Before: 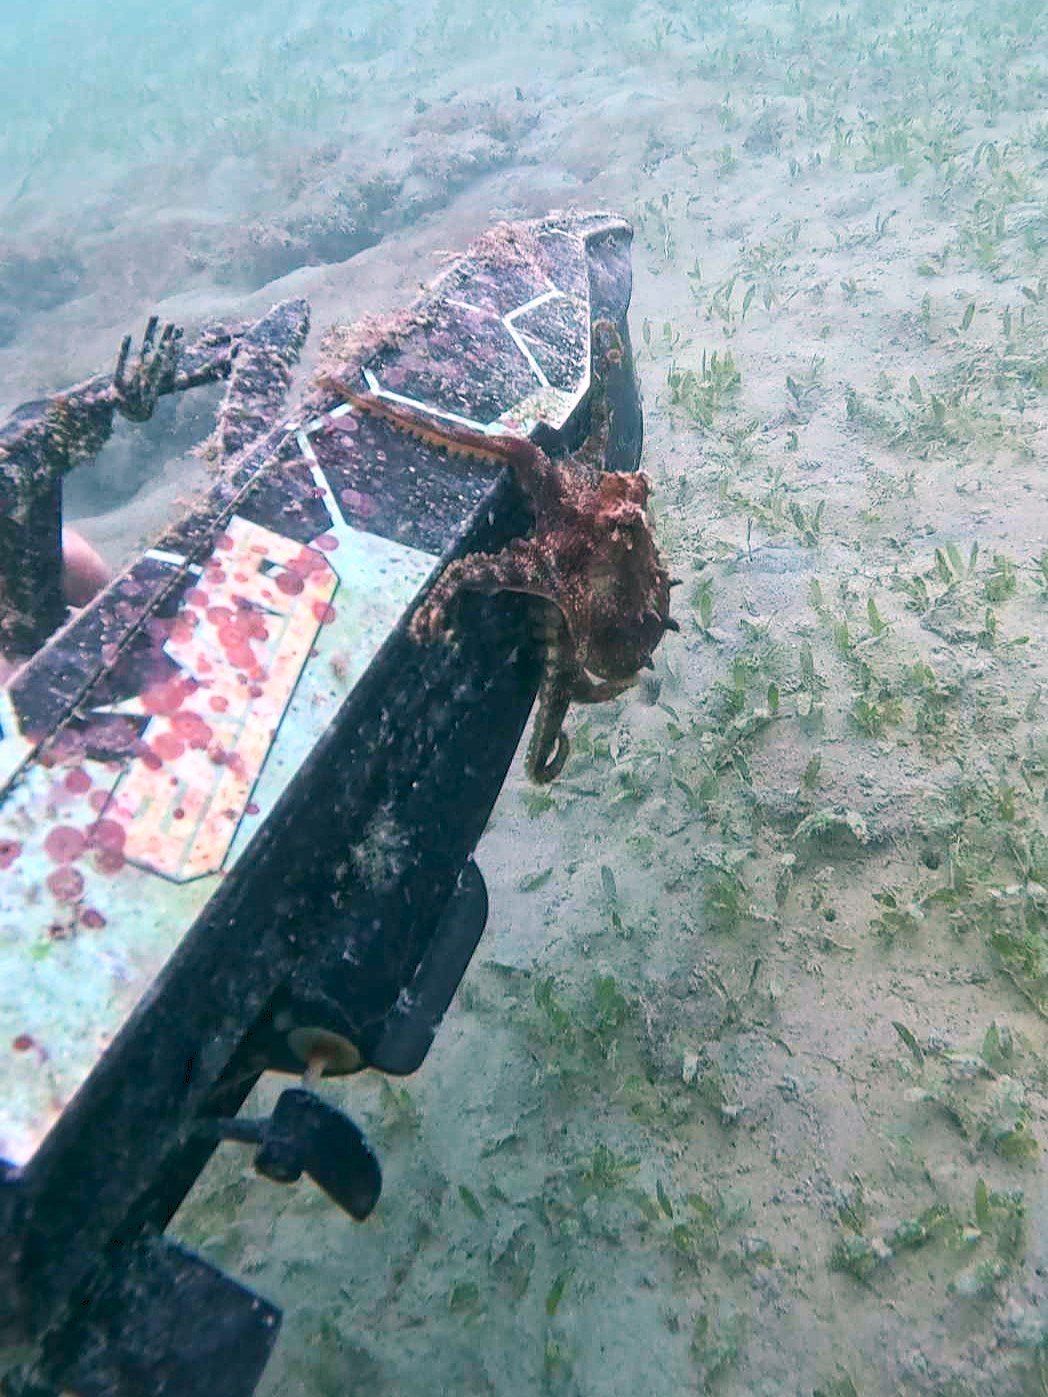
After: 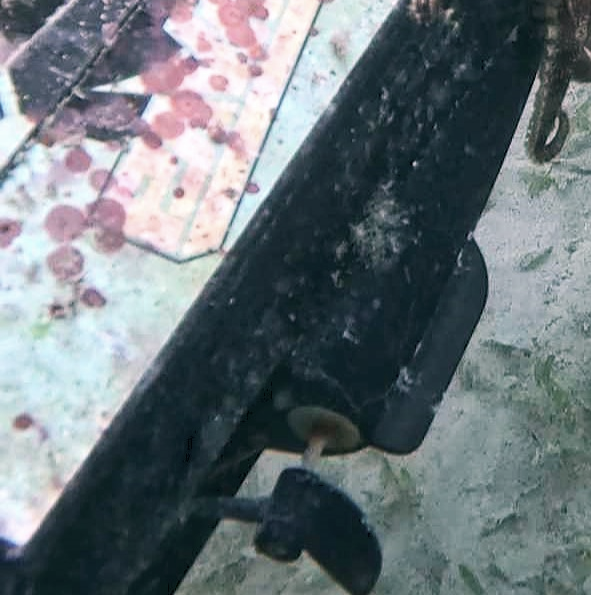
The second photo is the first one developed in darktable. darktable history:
crop: top 44.483%, right 43.593%, bottom 12.892%
contrast brightness saturation: contrast 0.1, saturation -0.36
